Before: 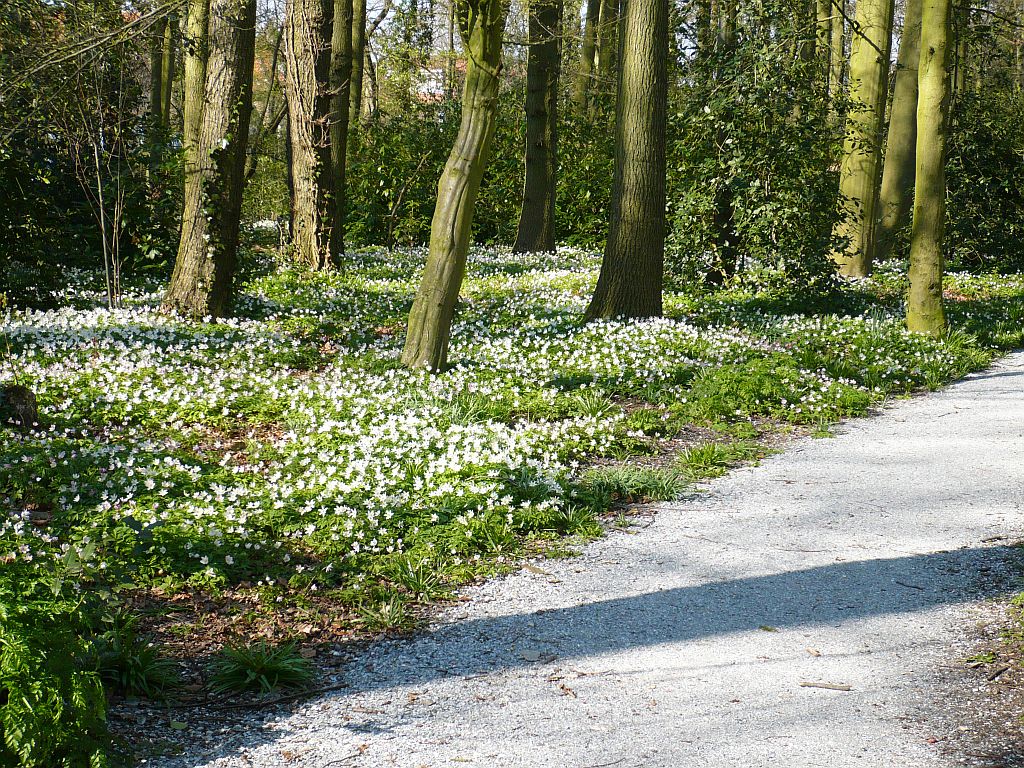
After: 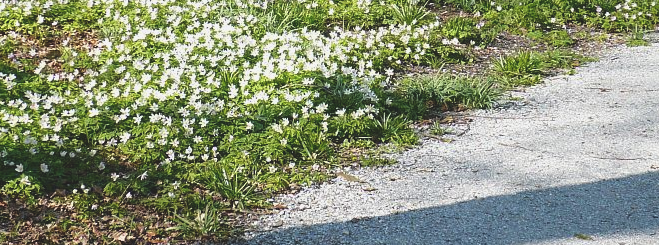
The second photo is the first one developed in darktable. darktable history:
crop: left 18.091%, top 51.13%, right 17.525%, bottom 16.85%
exposure: black level correction -0.015, exposure -0.125 EV, compensate highlight preservation false
